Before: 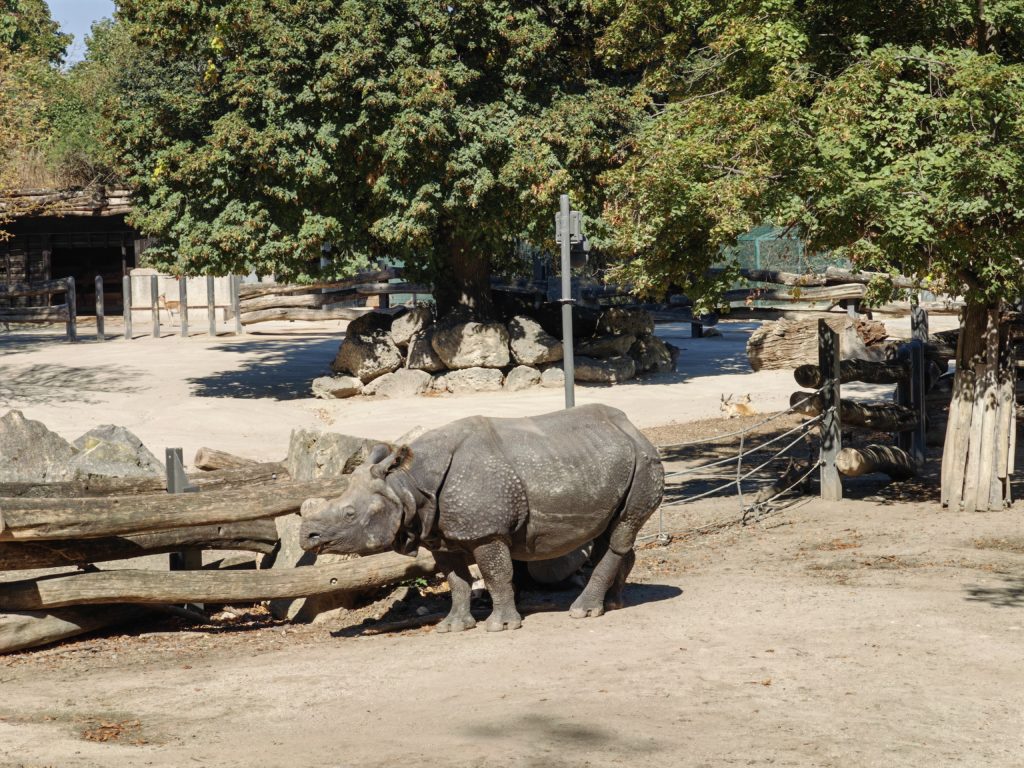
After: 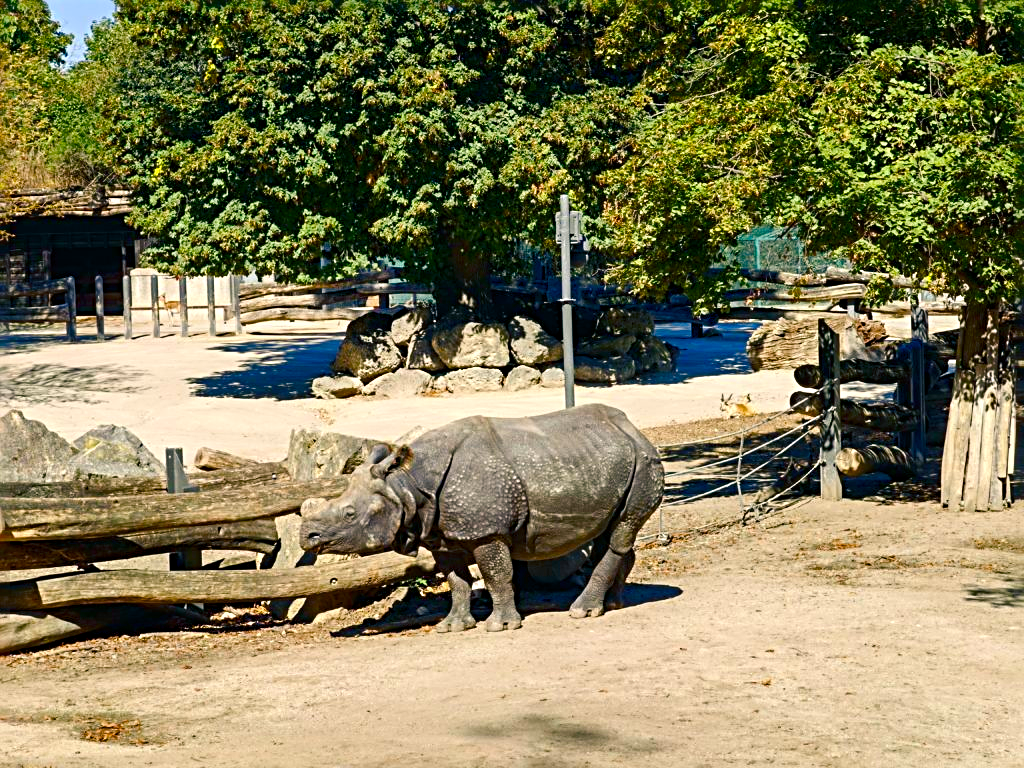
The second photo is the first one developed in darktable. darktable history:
sharpen: radius 3.976
color balance rgb: shadows lift › chroma 7.063%, shadows lift › hue 243.68°, linear chroma grading › global chroma 15.625%, perceptual saturation grading › global saturation 20%, perceptual saturation grading › highlights -14.097%, perceptual saturation grading › shadows 49.528%, global vibrance 20%
contrast brightness saturation: contrast 0.128, brightness -0.065, saturation 0.164
exposure: black level correction 0, exposure 0.199 EV, compensate exposure bias true, compensate highlight preservation false
